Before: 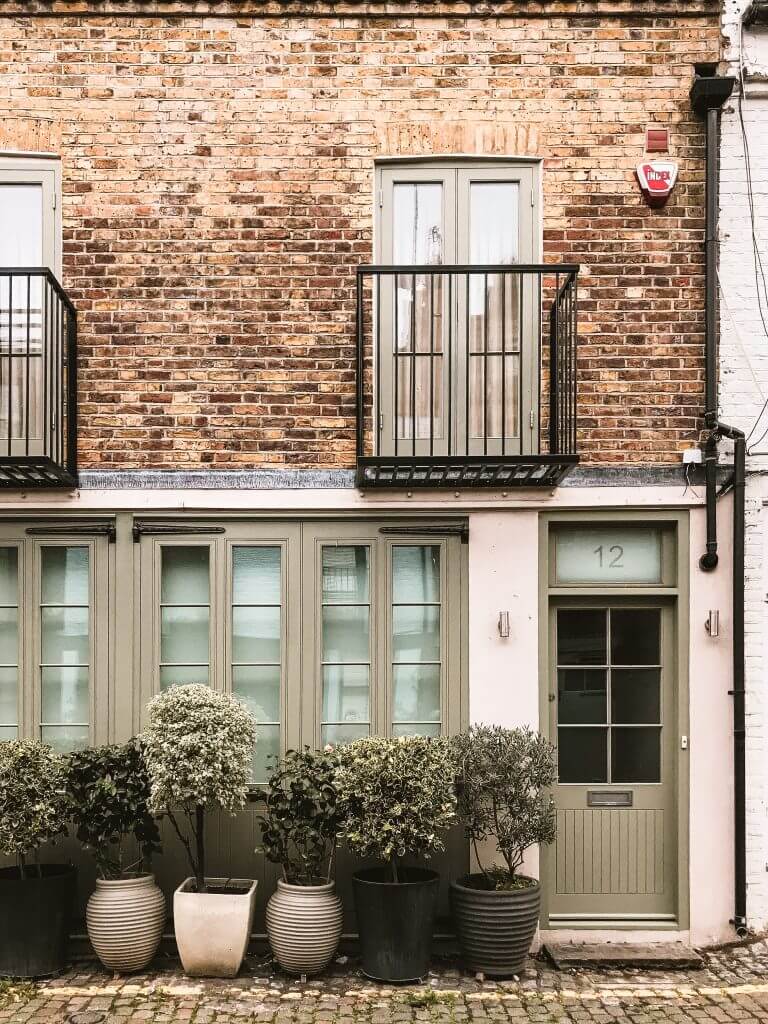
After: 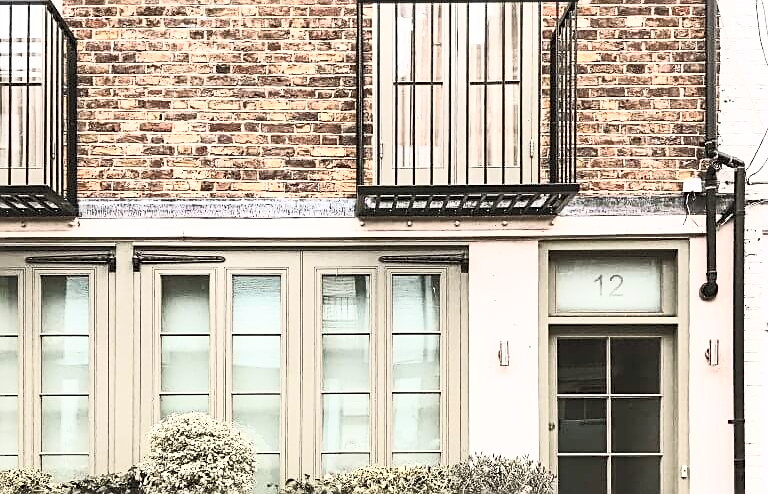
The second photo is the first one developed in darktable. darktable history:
crop and rotate: top 26.545%, bottom 25.121%
contrast brightness saturation: contrast 0.419, brightness 0.548, saturation -0.189
sharpen: on, module defaults
exposure: exposure 0.079 EV, compensate highlight preservation false
